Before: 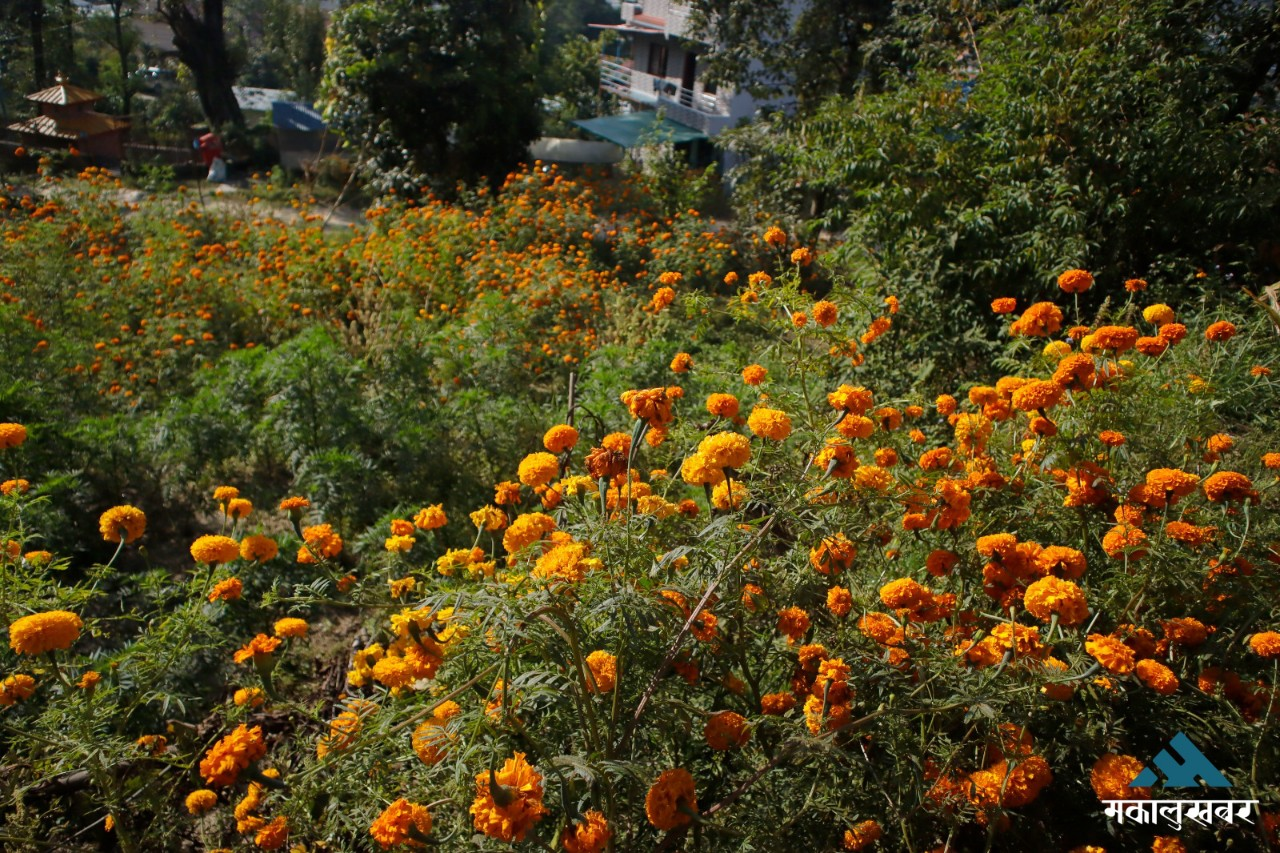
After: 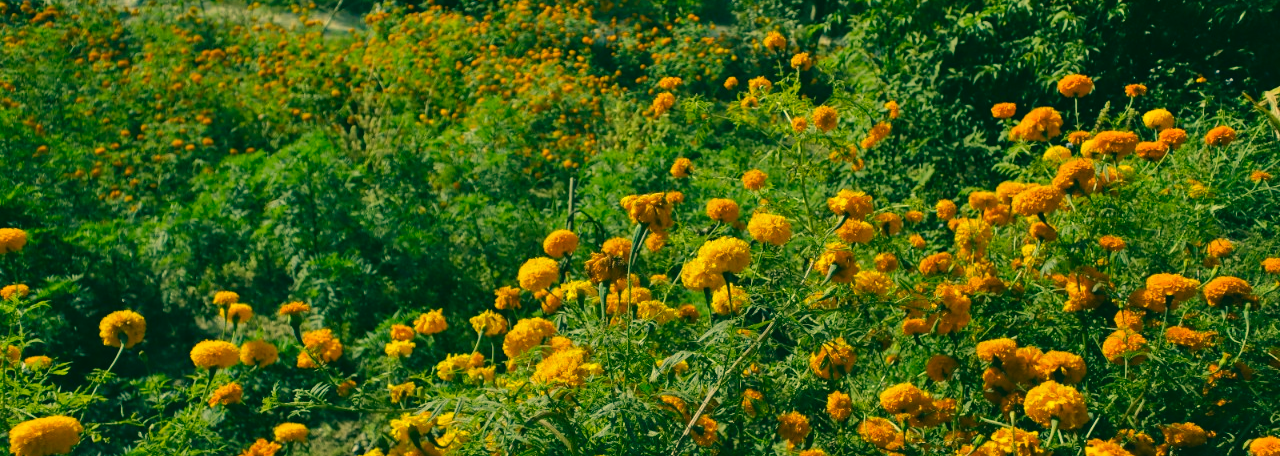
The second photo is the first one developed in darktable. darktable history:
color correction: highlights a* 2.24, highlights b* 34.06, shadows a* -37.28, shadows b* -5.72
crop and rotate: top 23.085%, bottom 23.444%
shadows and highlights: white point adjustment 0.056, soften with gaussian
